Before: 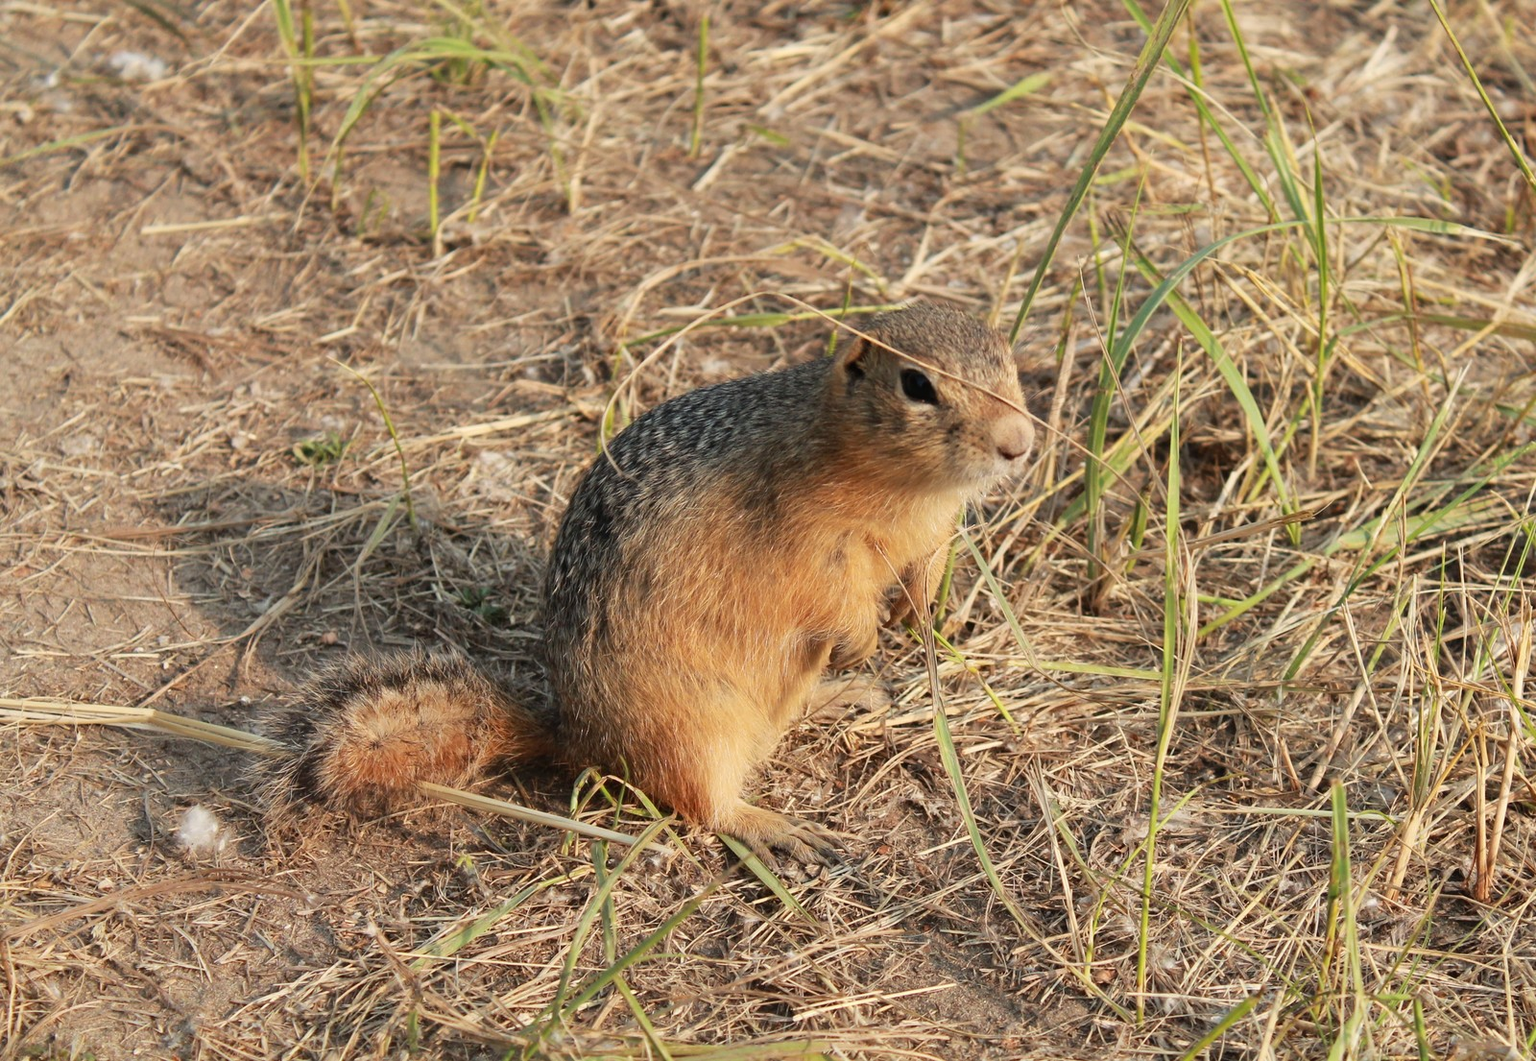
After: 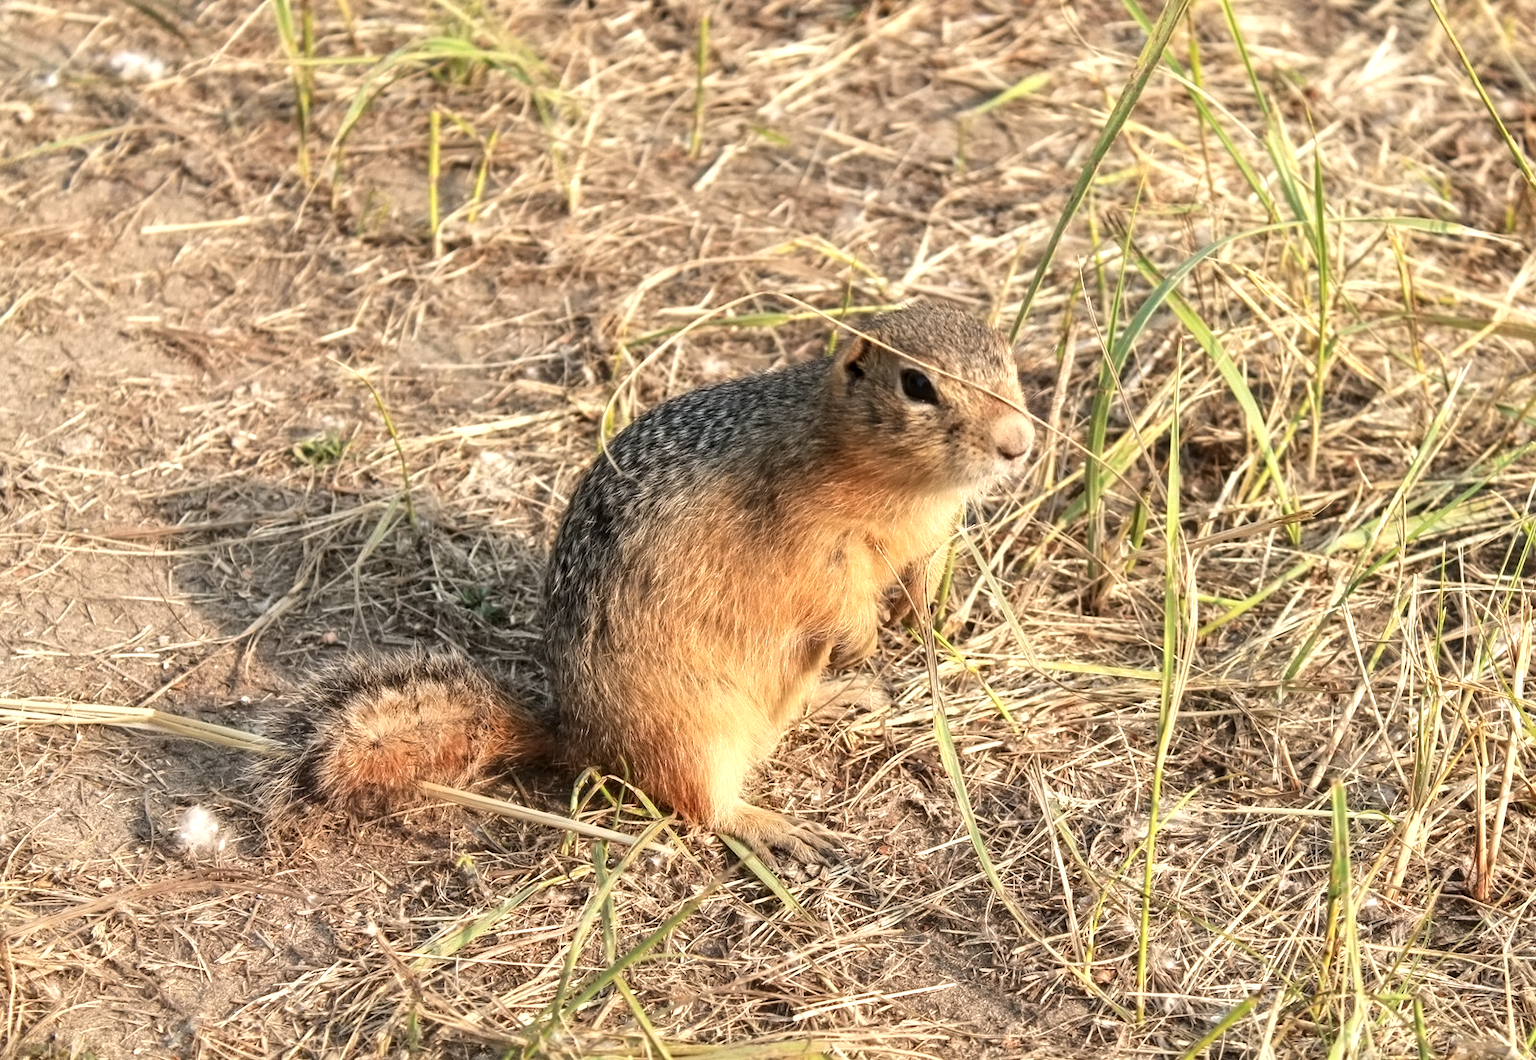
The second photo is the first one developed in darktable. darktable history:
base curve: preserve colors none
exposure: exposure 0.609 EV, compensate highlight preservation false
contrast equalizer: y [[0.5 ×6], [0.5 ×6], [0.5 ×6], [0 ×6], [0, 0.039, 0.251, 0.29, 0.293, 0.292]]
local contrast: on, module defaults
